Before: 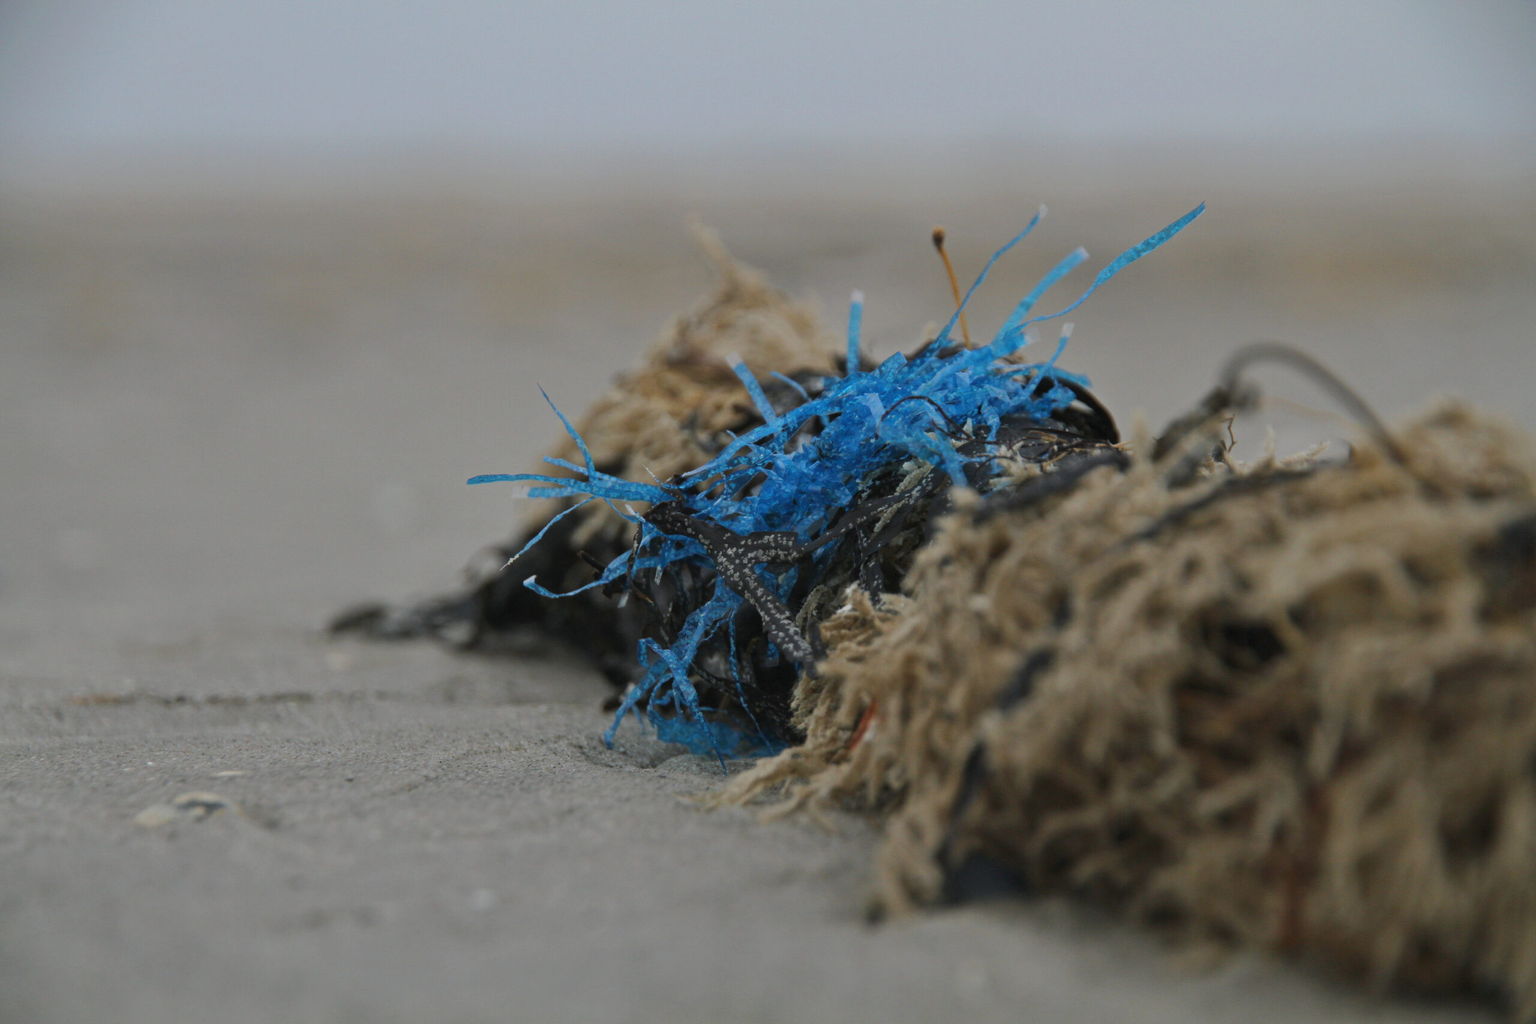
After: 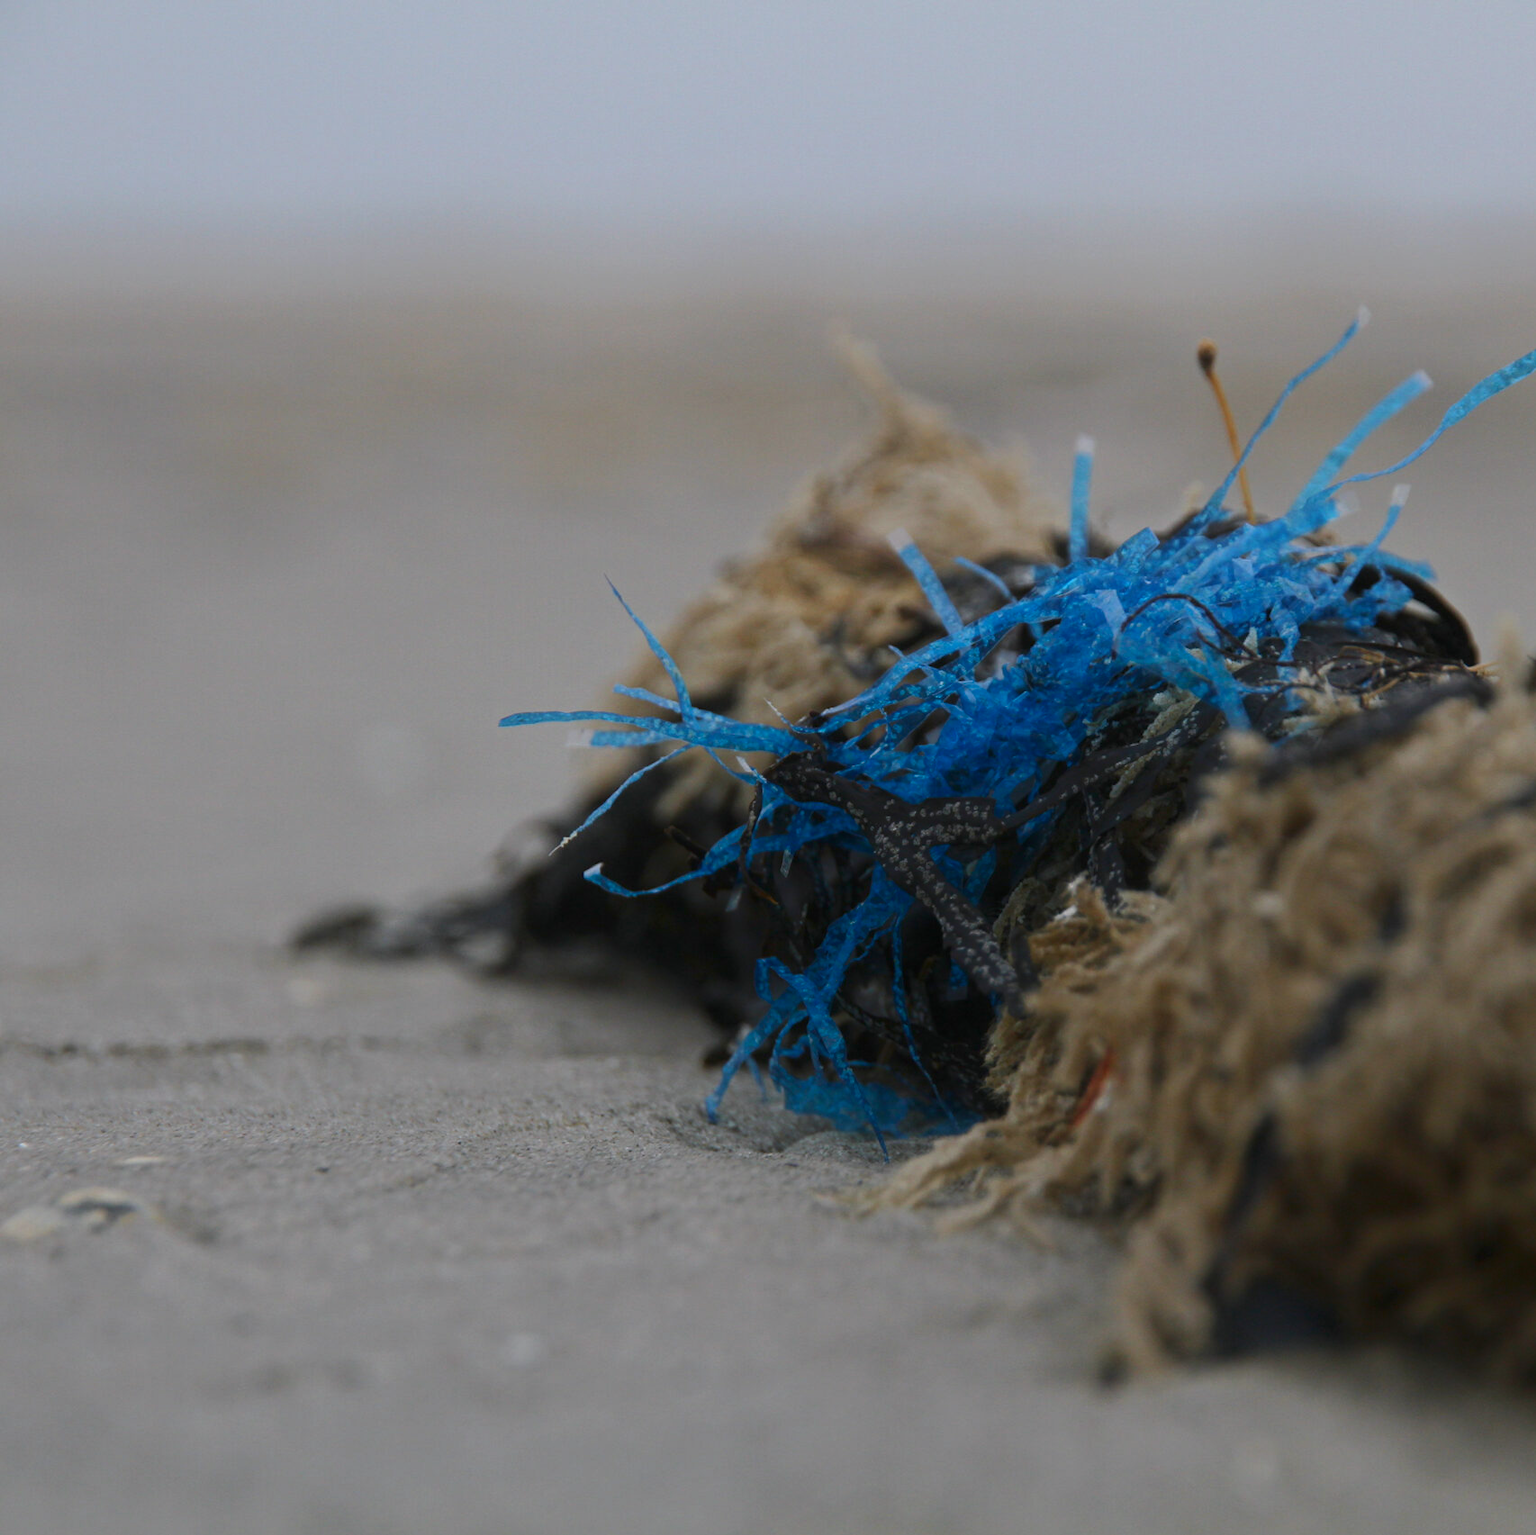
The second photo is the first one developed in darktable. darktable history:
crop and rotate: left 8.786%, right 24.548%
white balance: red 1.004, blue 1.024
shadows and highlights: shadows -70, highlights 35, soften with gaussian
